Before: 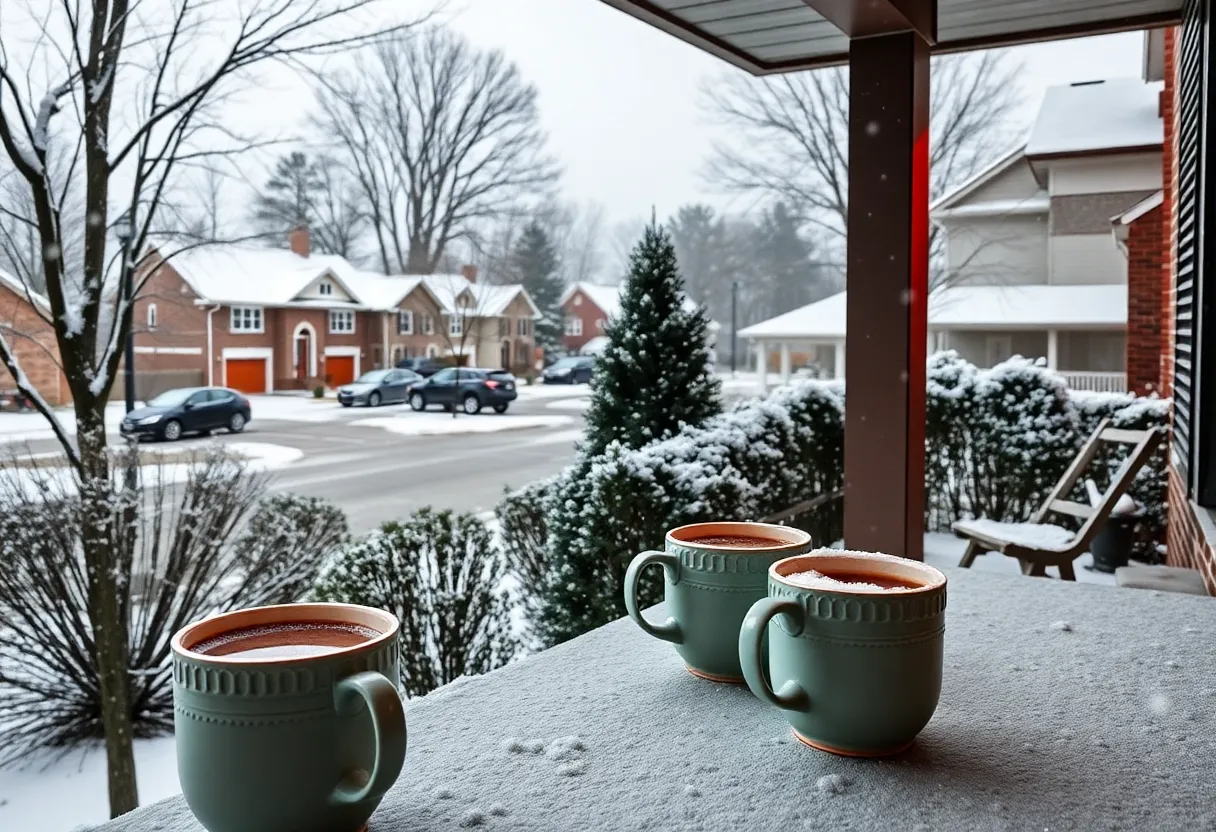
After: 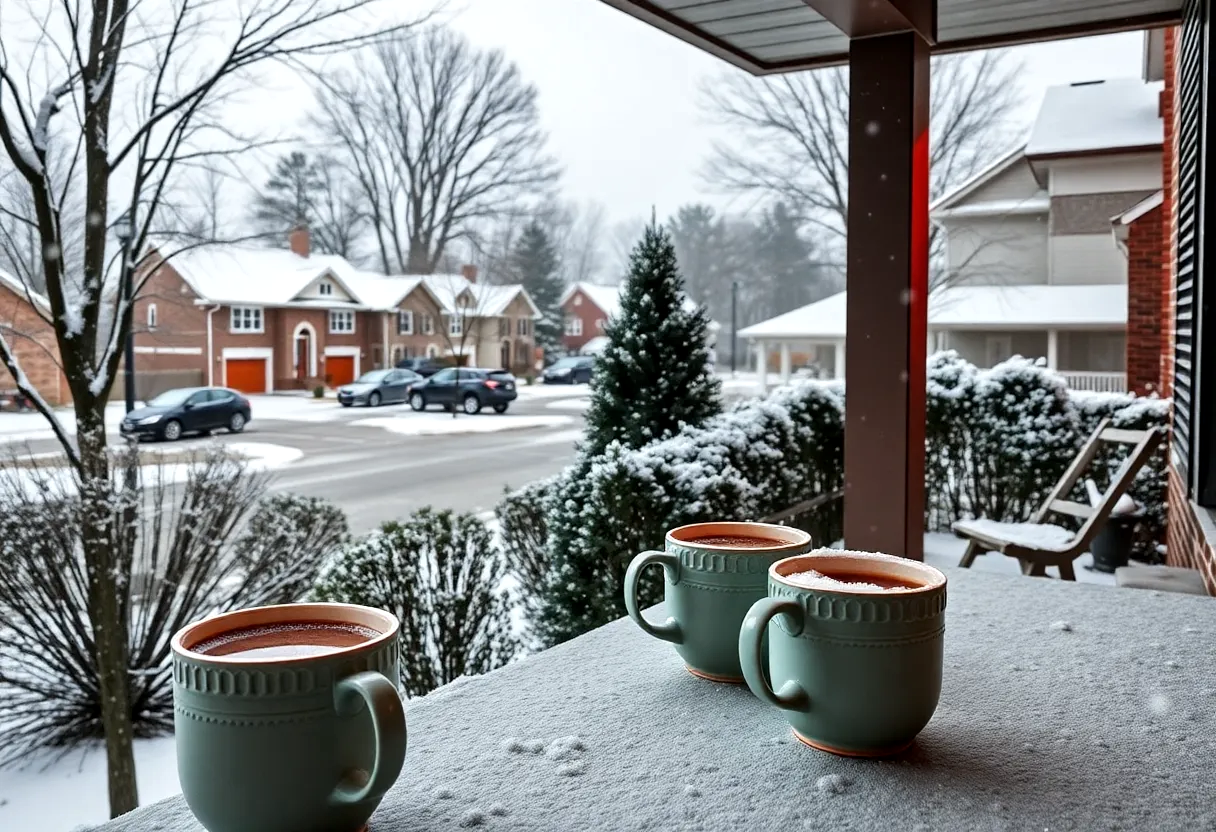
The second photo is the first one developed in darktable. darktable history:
local contrast: highlights 106%, shadows 100%, detail 119%, midtone range 0.2
